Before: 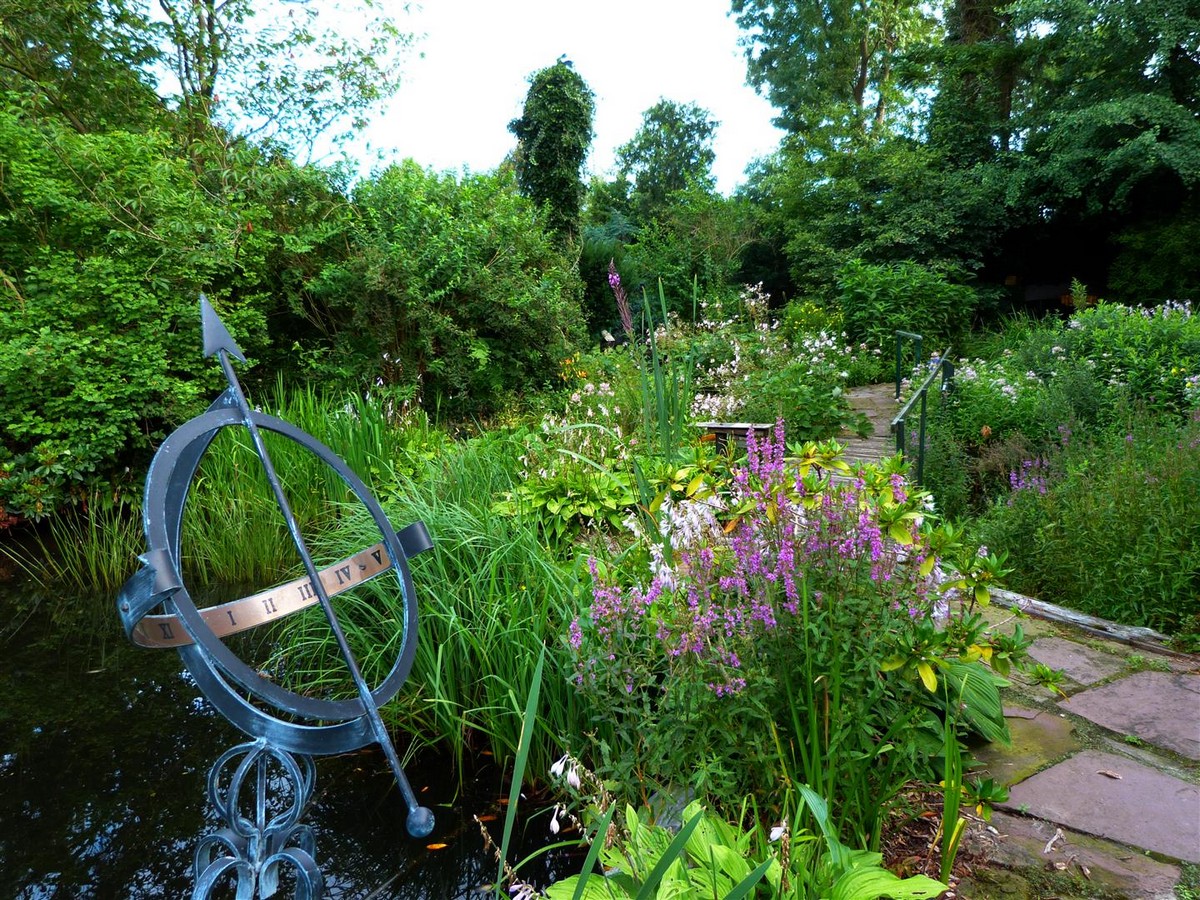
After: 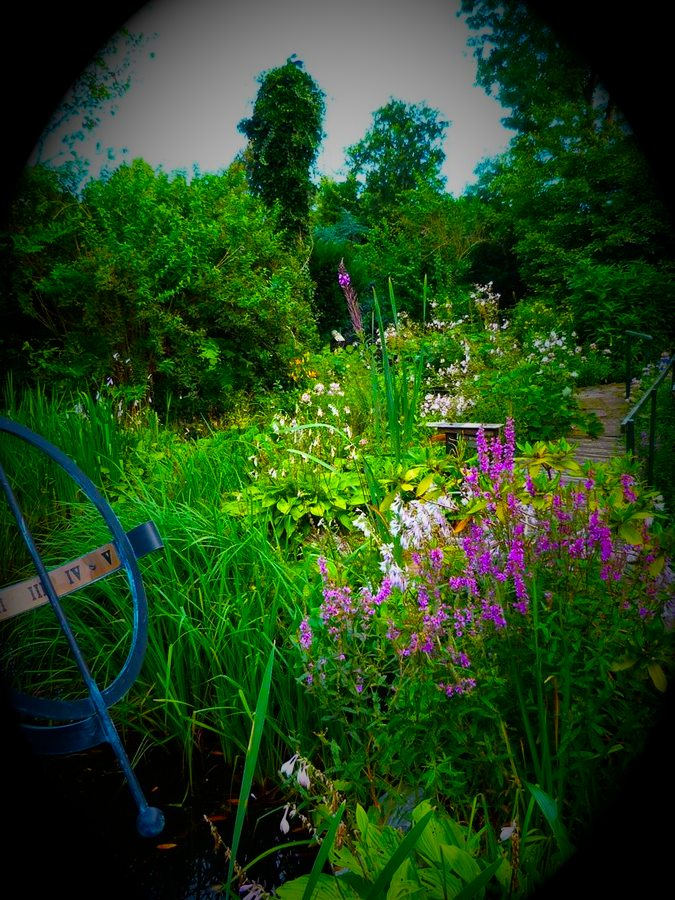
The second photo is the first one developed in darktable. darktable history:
crop and rotate: left 22.516%, right 21.234%
contrast brightness saturation: contrast 0.1, brightness 0.03, saturation 0.09
shadows and highlights: shadows 29.32, highlights -29.32, low approximation 0.01, soften with gaussian
vignetting: fall-off start 15.9%, fall-off radius 100%, brightness -1, saturation 0.5, width/height ratio 0.719
color balance rgb: linear chroma grading › global chroma 15%, perceptual saturation grading › global saturation 30%
